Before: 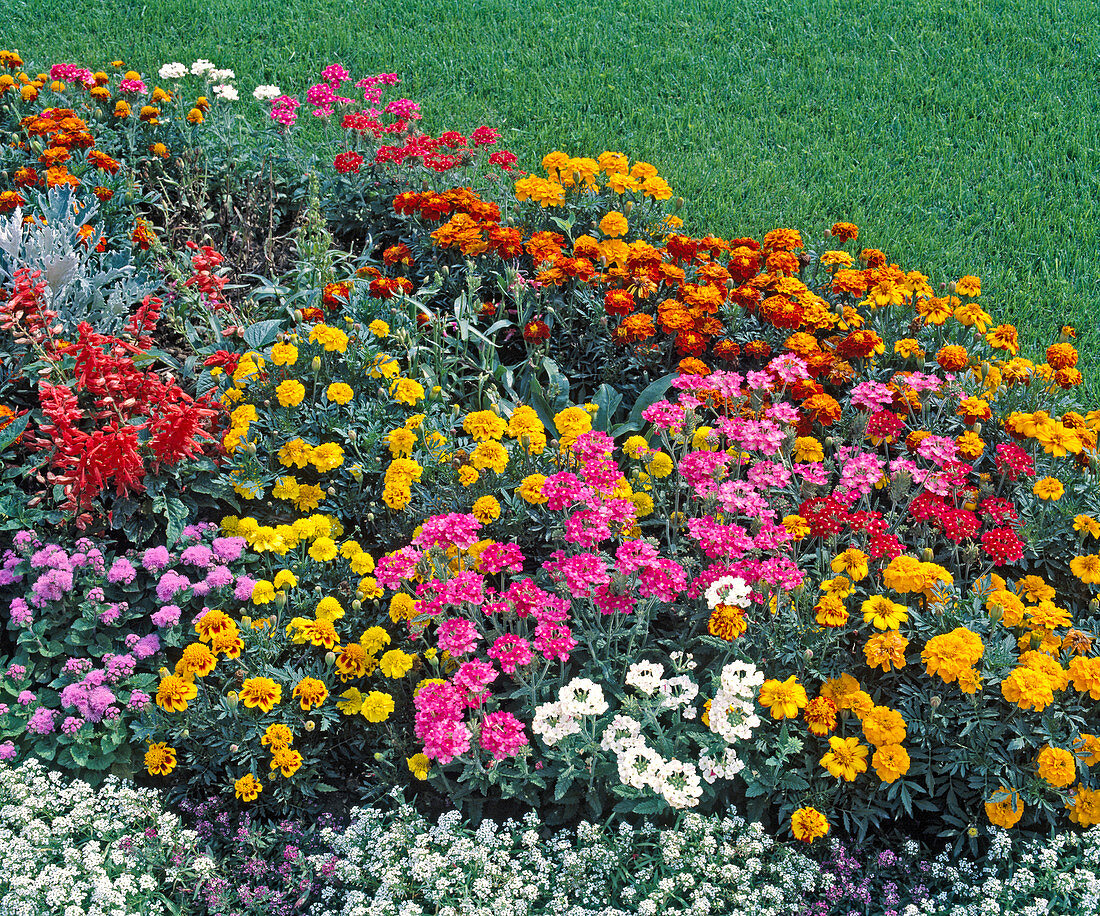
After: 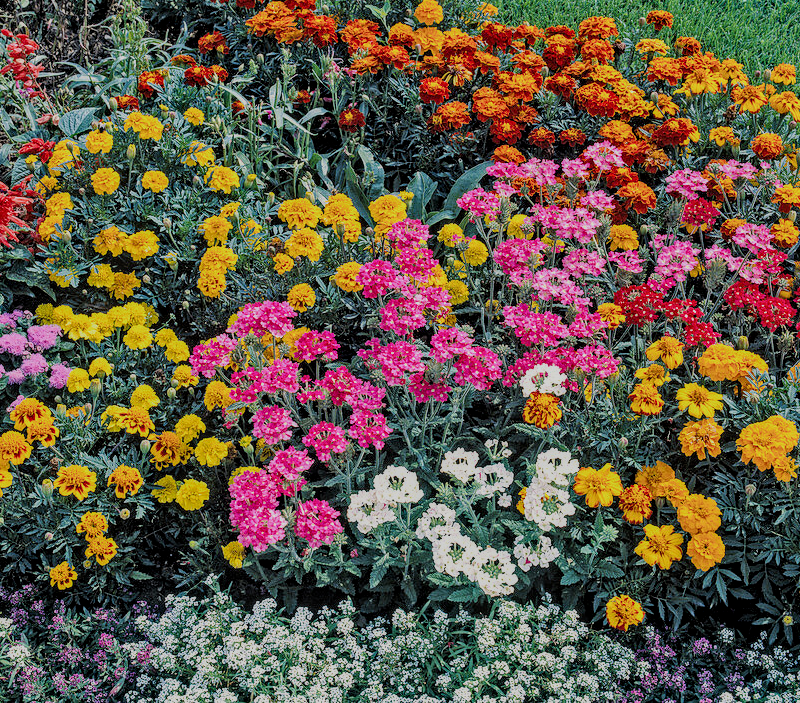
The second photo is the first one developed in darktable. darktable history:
filmic rgb: black relative exposure -7.13 EV, white relative exposure 5.35 EV, hardness 3.03
local contrast: on, module defaults
crop: left 16.853%, top 23.166%, right 8.99%
